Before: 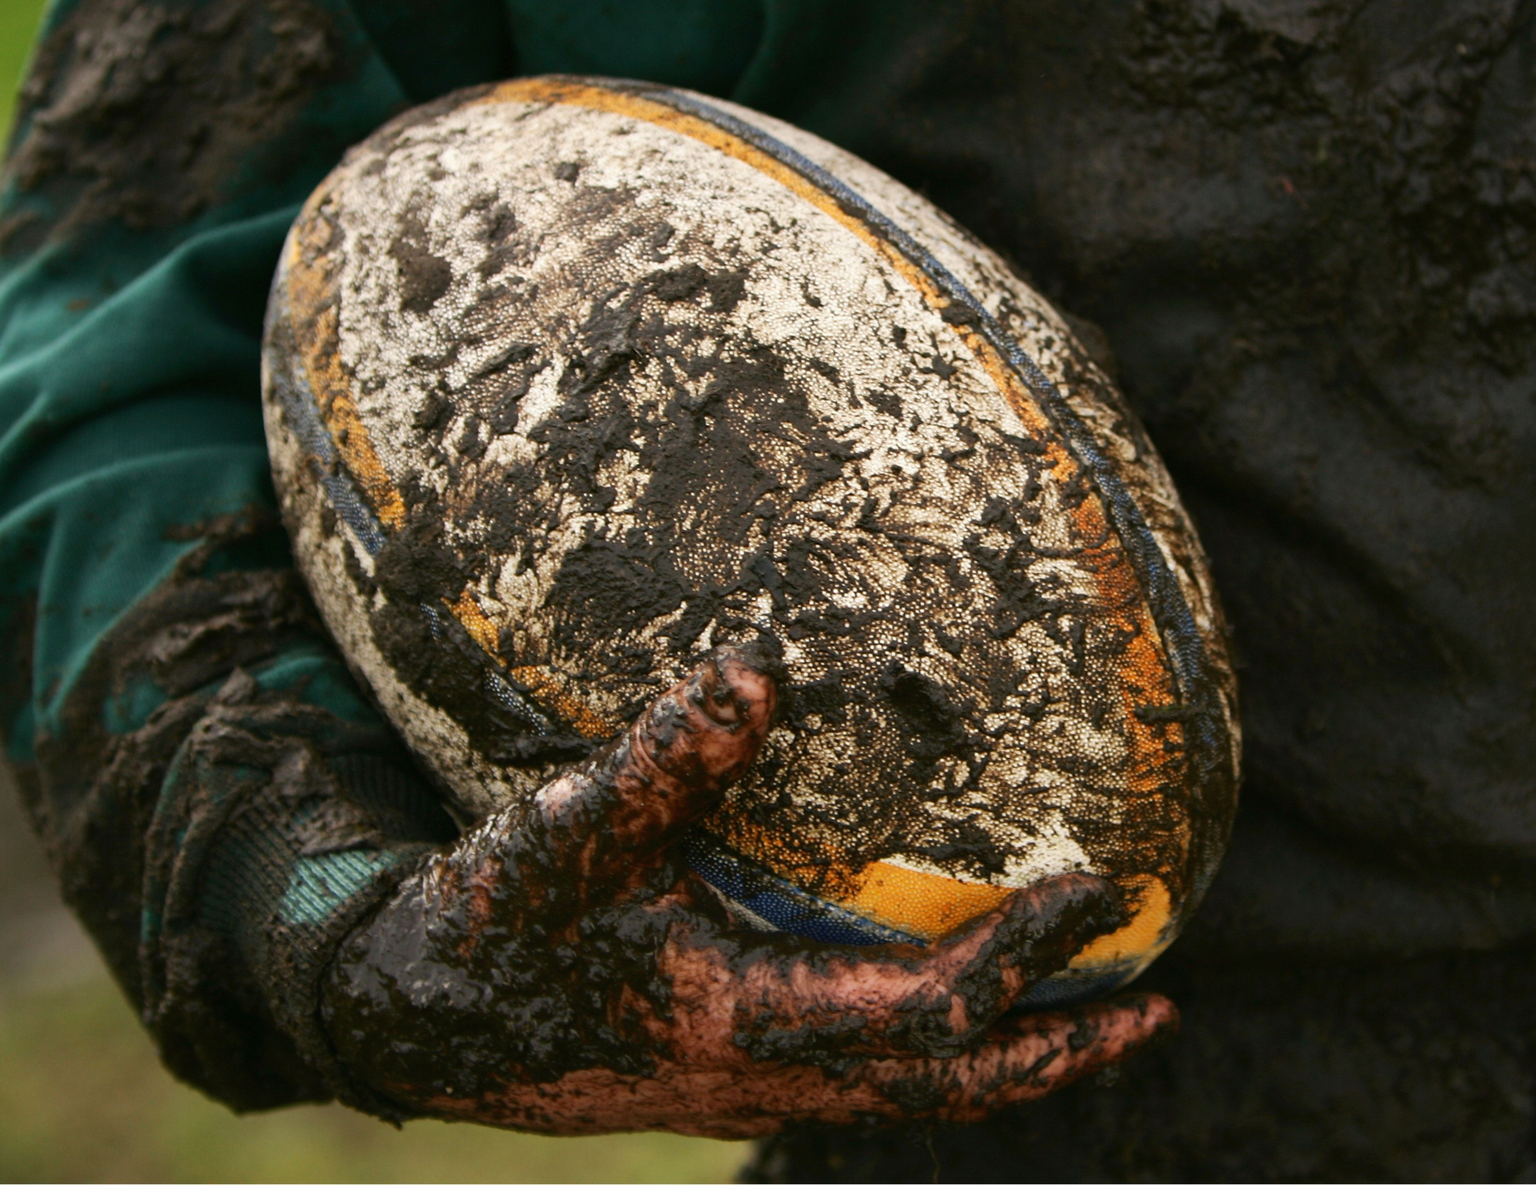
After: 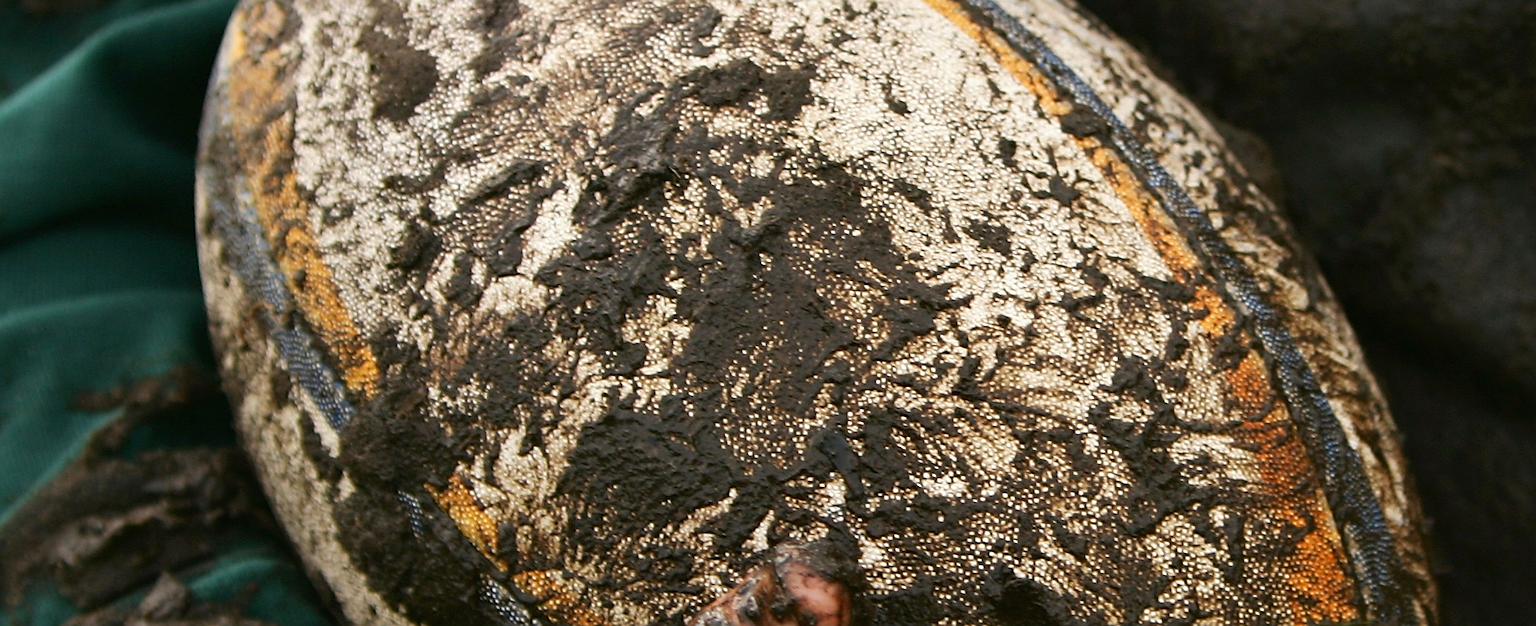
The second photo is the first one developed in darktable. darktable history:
crop: left 7.036%, top 18.398%, right 14.379%, bottom 40.043%
sharpen: amount 1
